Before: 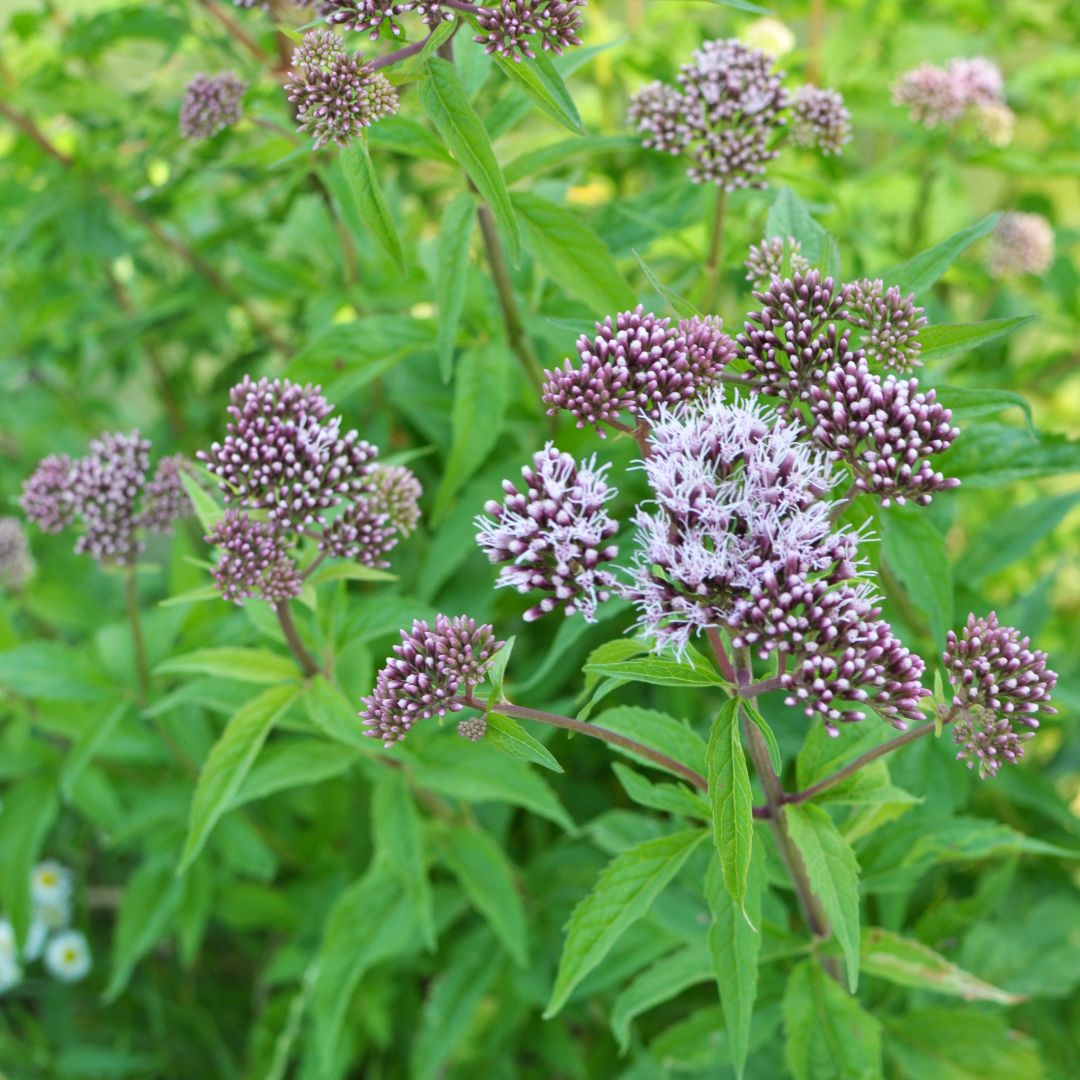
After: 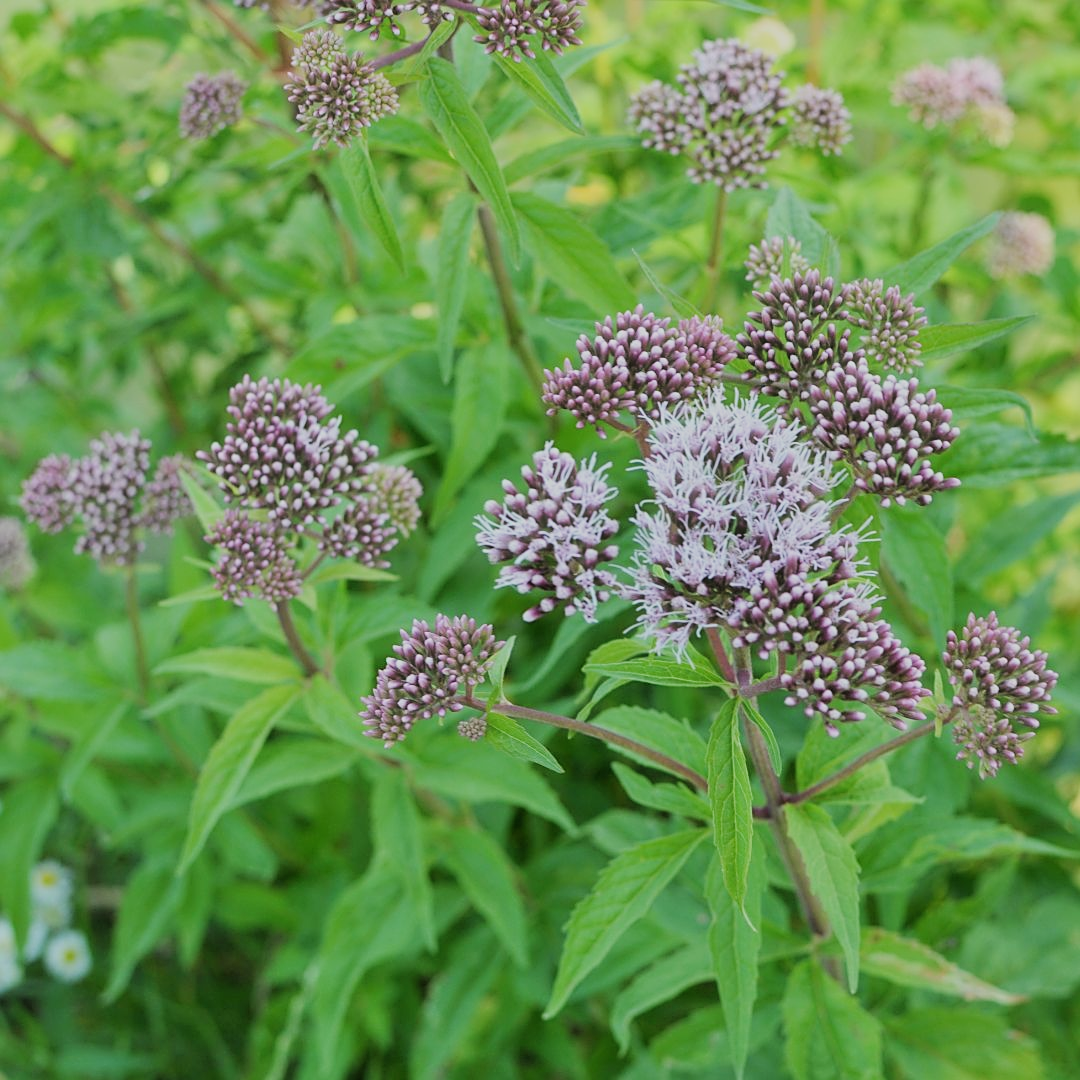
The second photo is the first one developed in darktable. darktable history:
haze removal: strength -0.095, compatibility mode true, adaptive false
sharpen: radius 1.965
filmic rgb: black relative exposure -7.65 EV, white relative exposure 4.56 EV, hardness 3.61
